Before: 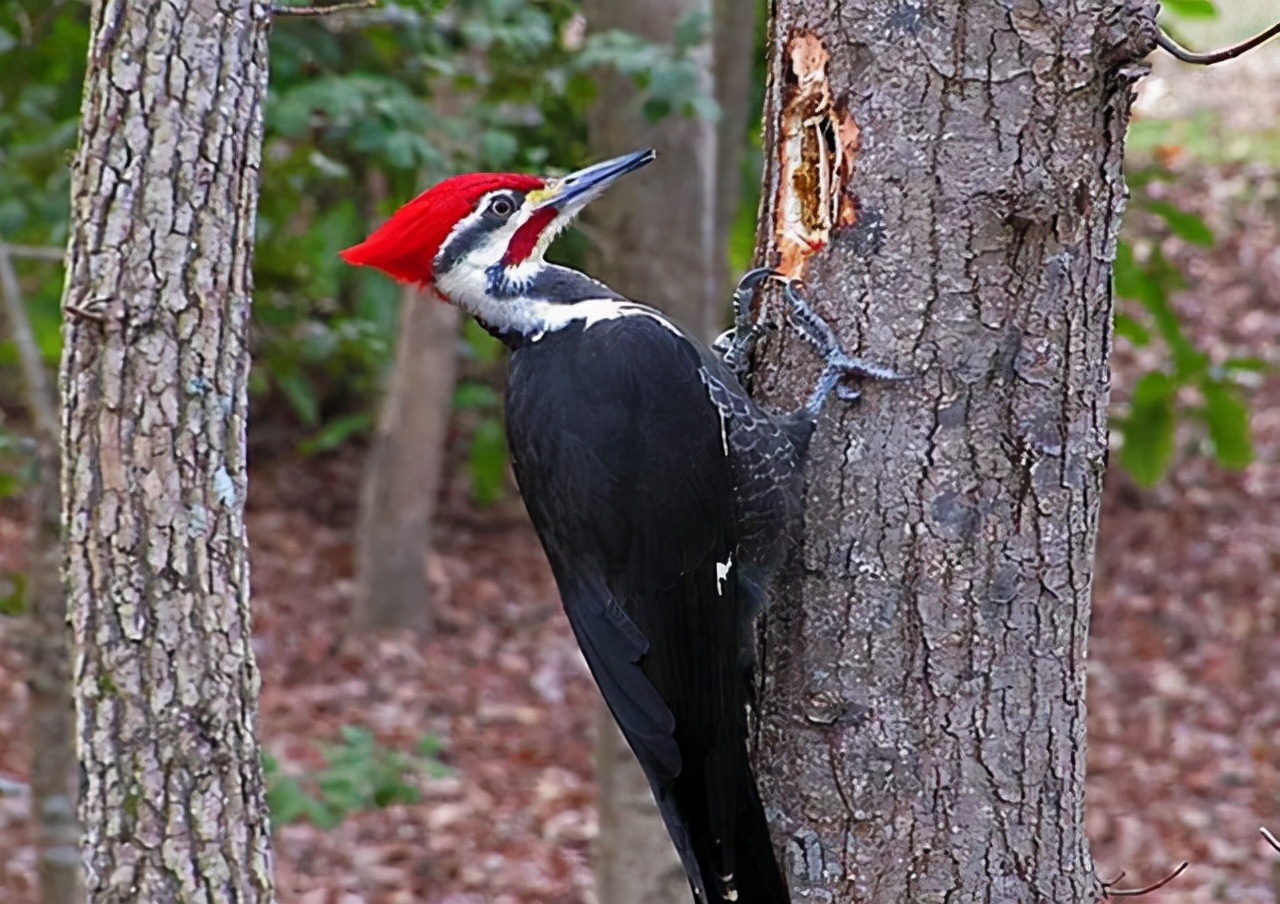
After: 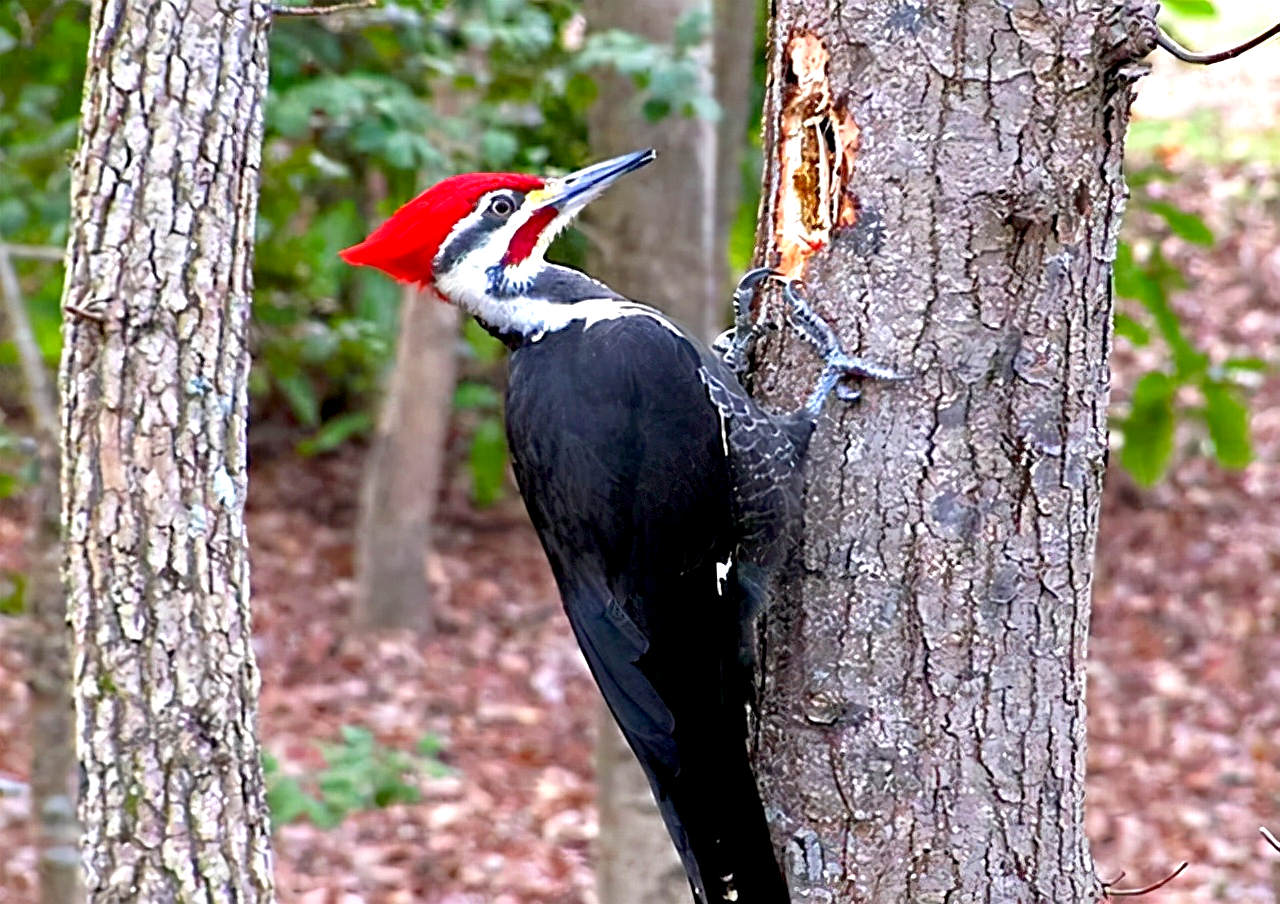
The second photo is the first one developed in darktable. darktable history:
rgb levels: preserve colors max RGB
tone equalizer: -8 EV 0.06 EV, smoothing diameter 25%, edges refinement/feathering 10, preserve details guided filter
exposure: black level correction 0.008, exposure 0.979 EV, compensate highlight preservation false
